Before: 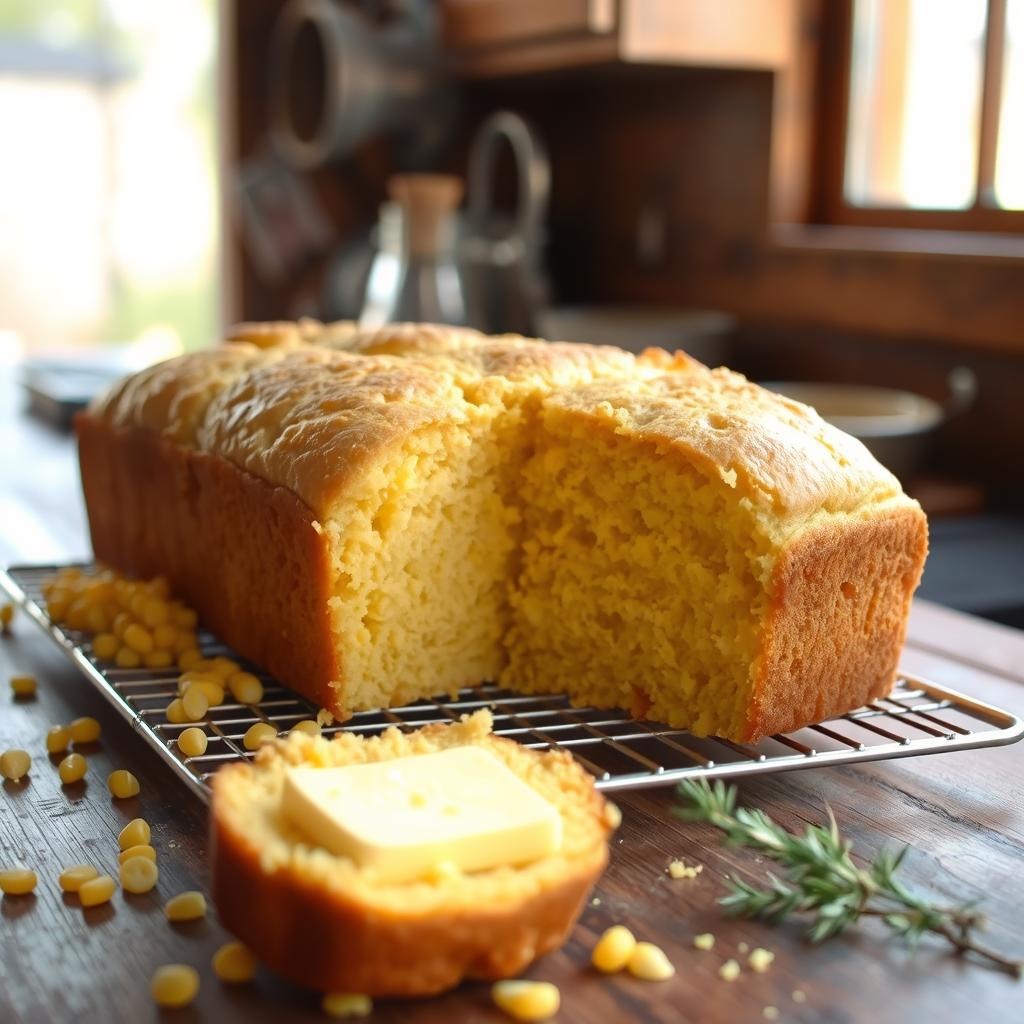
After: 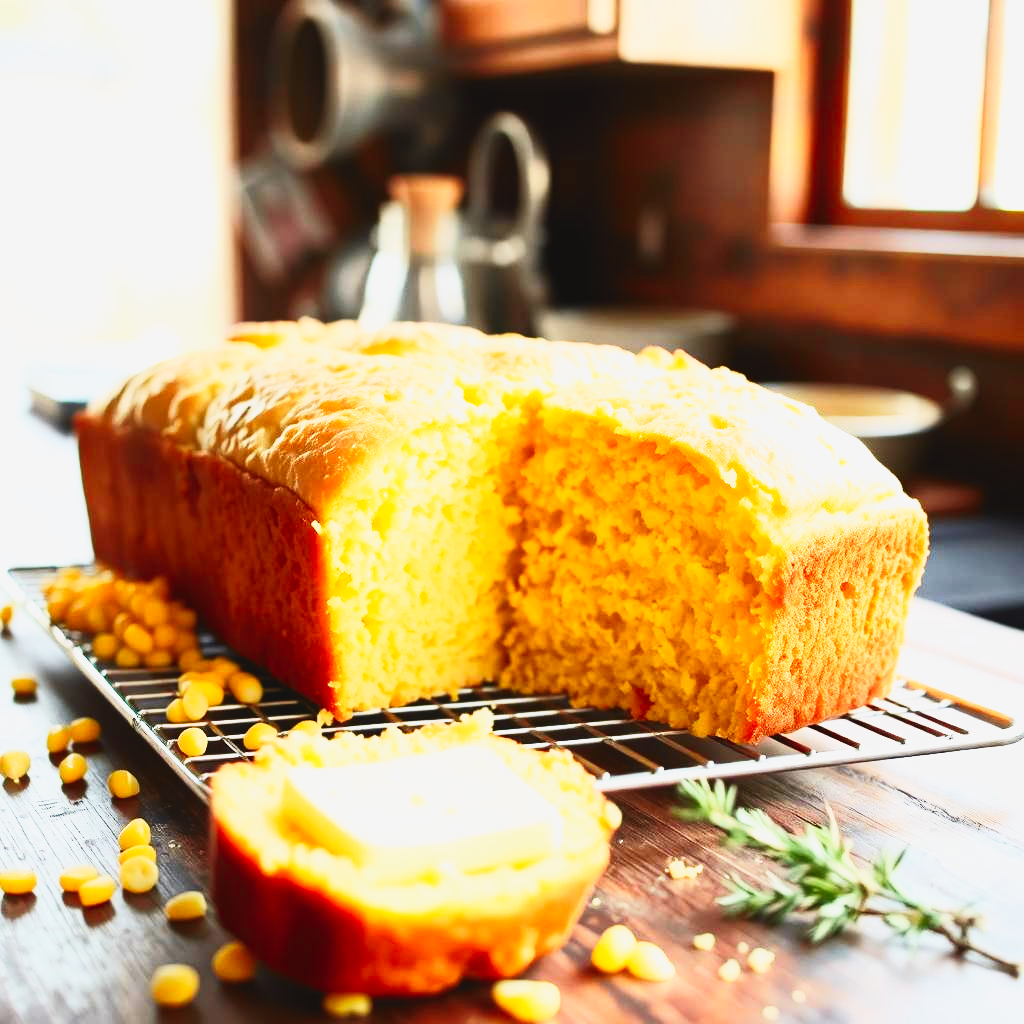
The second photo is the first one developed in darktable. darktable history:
tone curve: curves: ch0 [(0, 0.038) (0.193, 0.212) (0.461, 0.502) (0.629, 0.731) (0.838, 0.916) (1, 0.967)]; ch1 [(0, 0) (0.35, 0.356) (0.45, 0.453) (0.504, 0.503) (0.532, 0.524) (0.558, 0.559) (0.735, 0.762) (1, 1)]; ch2 [(0, 0) (0.281, 0.266) (0.456, 0.469) (0.5, 0.5) (0.533, 0.545) (0.606, 0.607) (0.646, 0.654) (1, 1)], color space Lab, independent channels, preserve colors none
base curve: curves: ch0 [(0, 0) (0.007, 0.004) (0.027, 0.03) (0.046, 0.07) (0.207, 0.54) (0.442, 0.872) (0.673, 0.972) (1, 1)], preserve colors none
